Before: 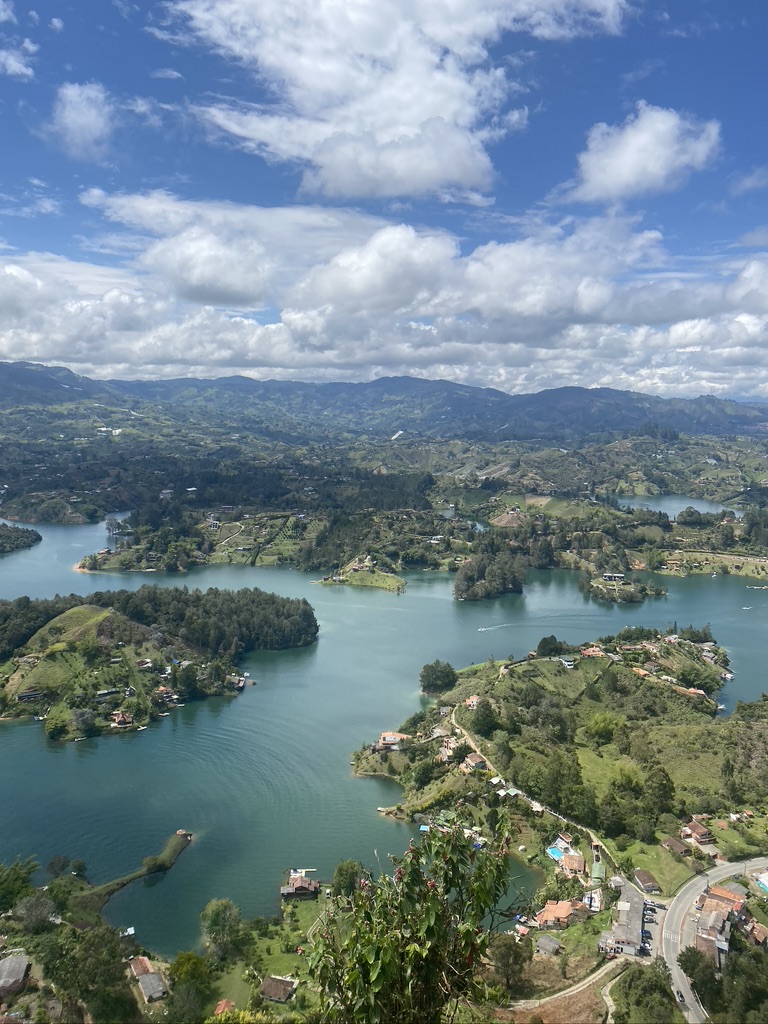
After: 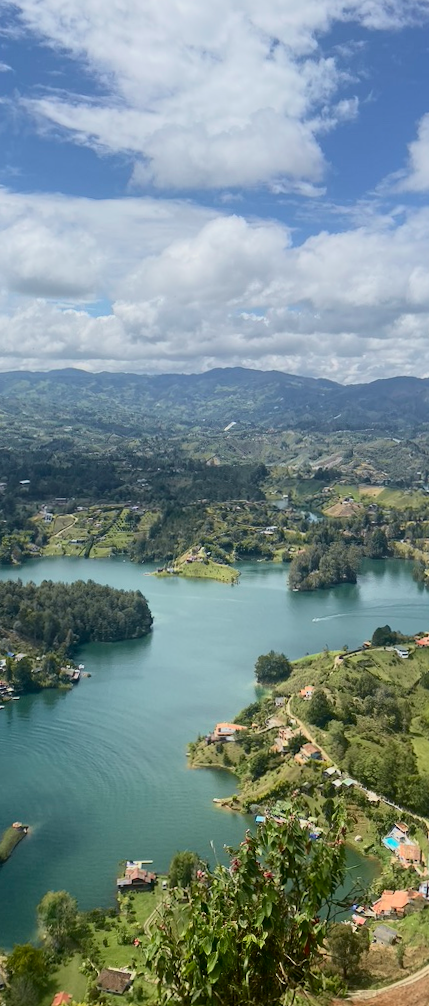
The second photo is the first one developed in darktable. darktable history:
rotate and perspective: rotation -0.45°, automatic cropping original format, crop left 0.008, crop right 0.992, crop top 0.012, crop bottom 0.988
crop: left 21.496%, right 22.254%
tone curve: curves: ch0 [(0, 0) (0.091, 0.066) (0.184, 0.16) (0.491, 0.519) (0.748, 0.765) (1, 0.919)]; ch1 [(0, 0) (0.179, 0.173) (0.322, 0.32) (0.424, 0.424) (0.502, 0.504) (0.56, 0.575) (0.631, 0.675) (0.777, 0.806) (1, 1)]; ch2 [(0, 0) (0.434, 0.447) (0.497, 0.498) (0.539, 0.566) (0.676, 0.691) (1, 1)], color space Lab, independent channels, preserve colors none
